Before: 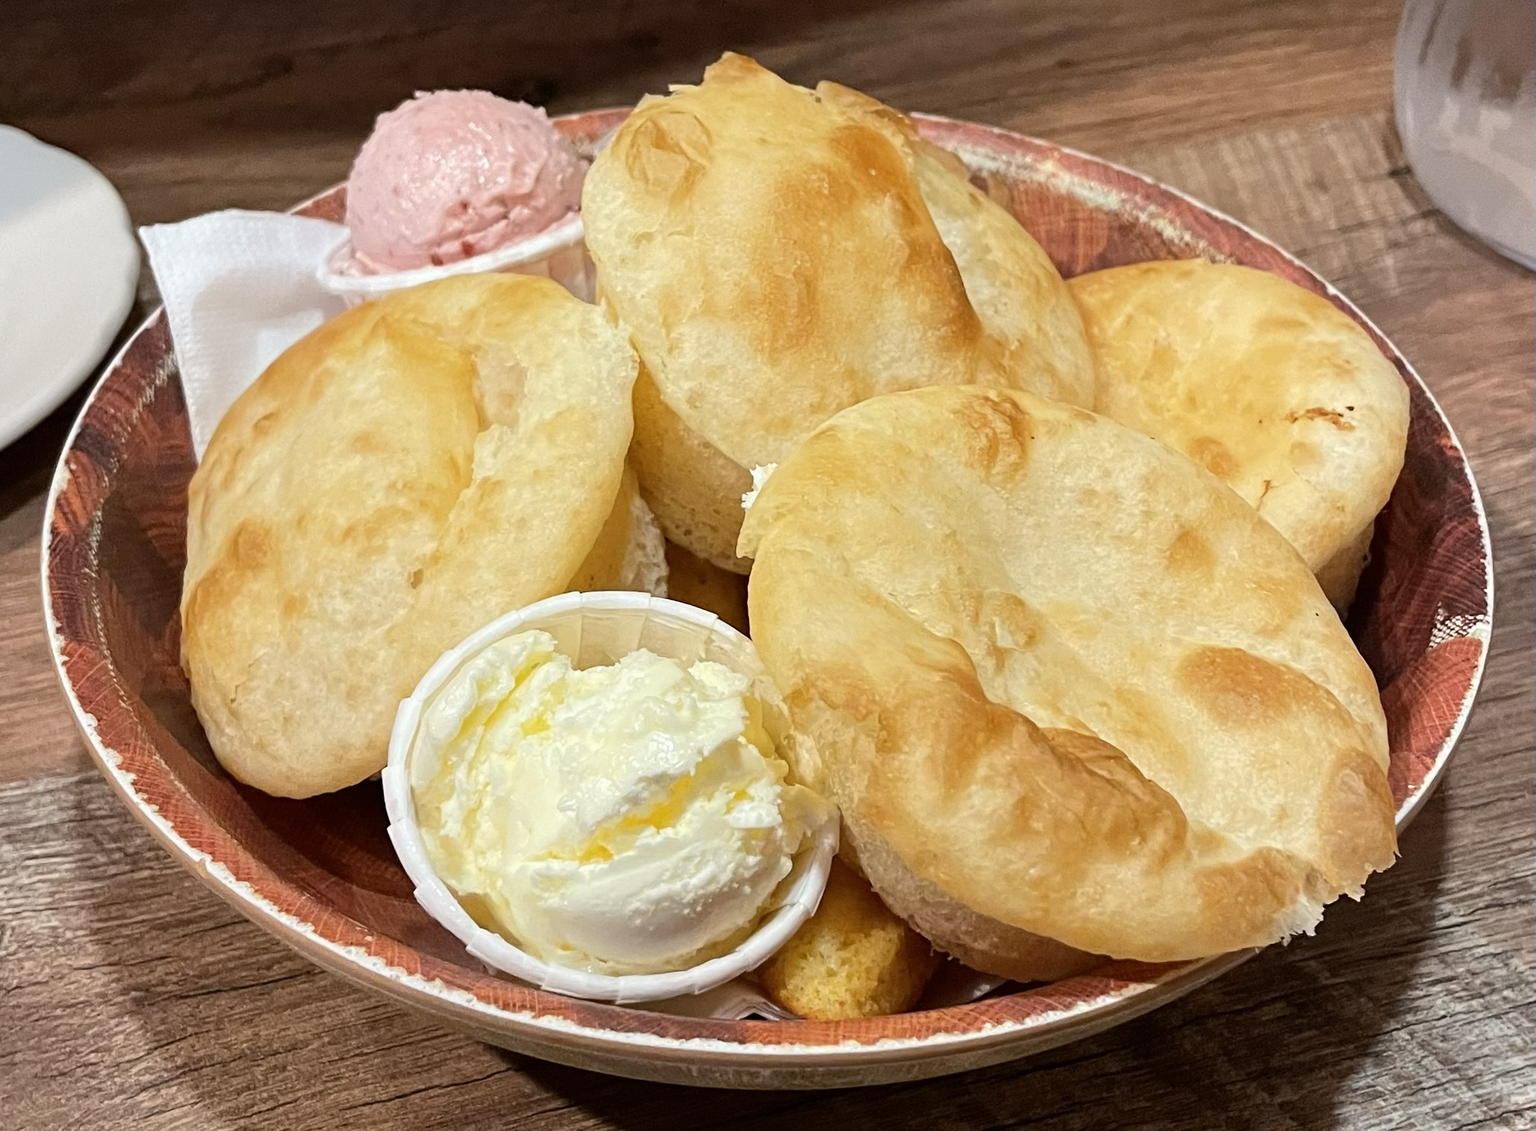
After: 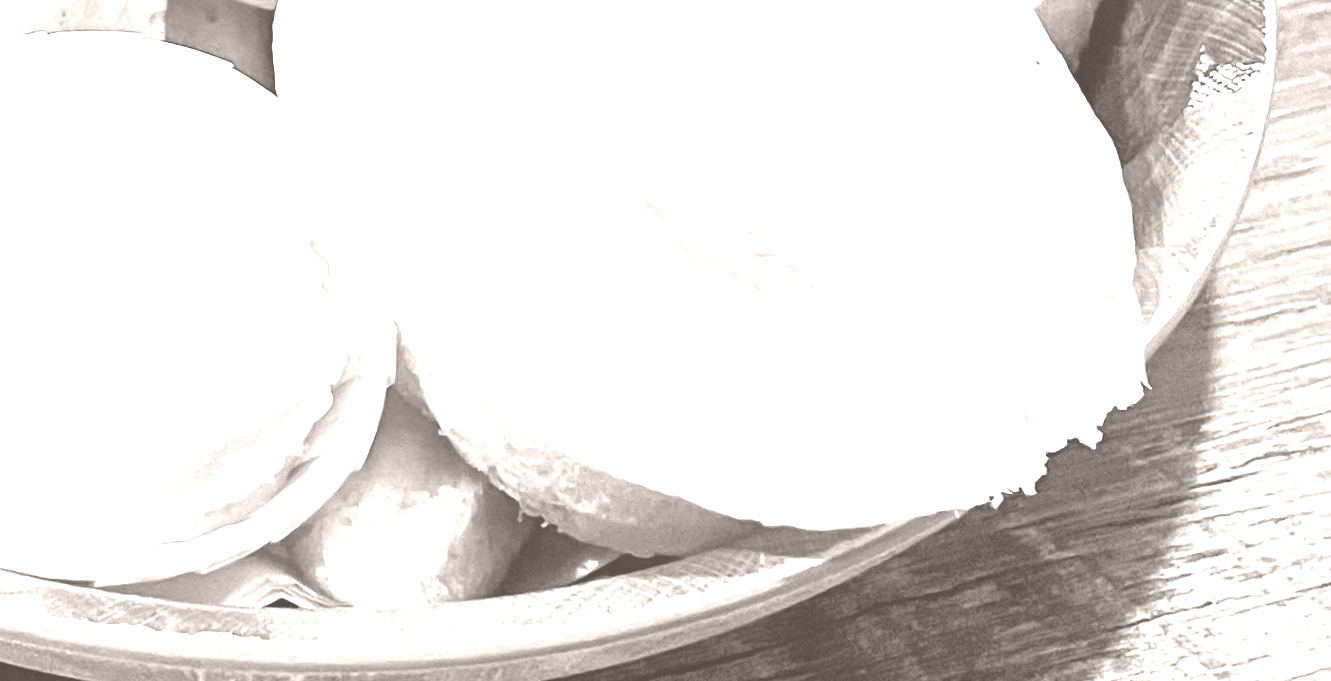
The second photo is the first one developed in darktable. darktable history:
crop and rotate: left 35.509%, top 50.238%, bottom 4.934%
color correction: highlights a* -0.182, highlights b* -0.124
colorize: hue 34.49°, saturation 35.33%, source mix 100%, lightness 55%, version 1
exposure: exposure 1.089 EV, compensate highlight preservation false
